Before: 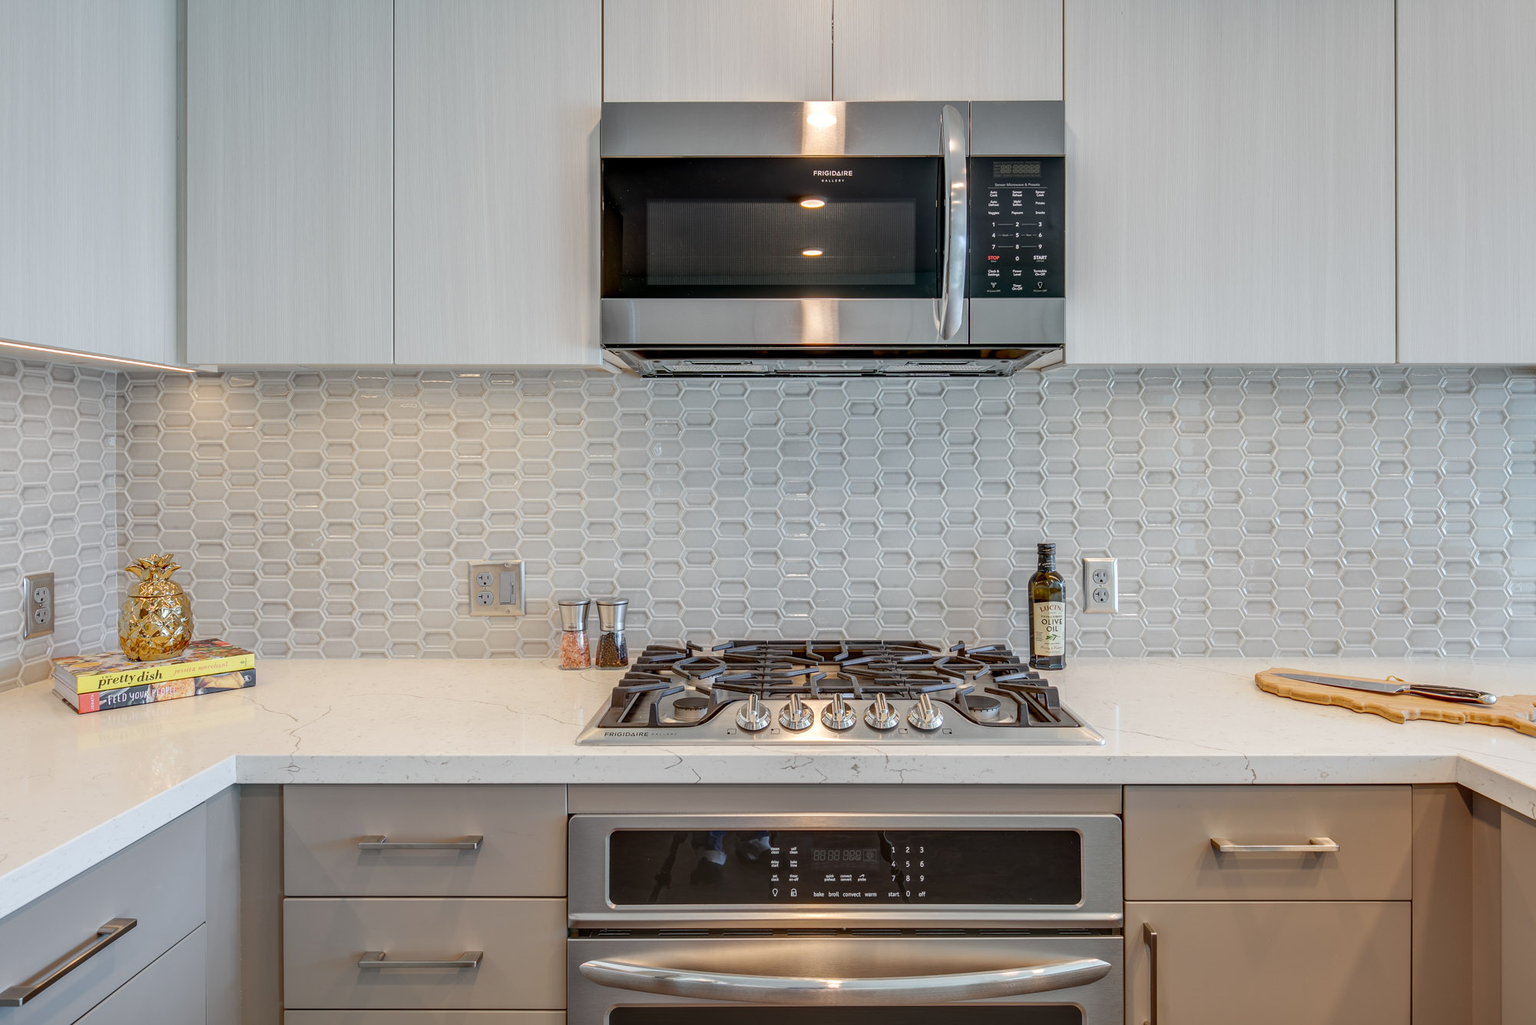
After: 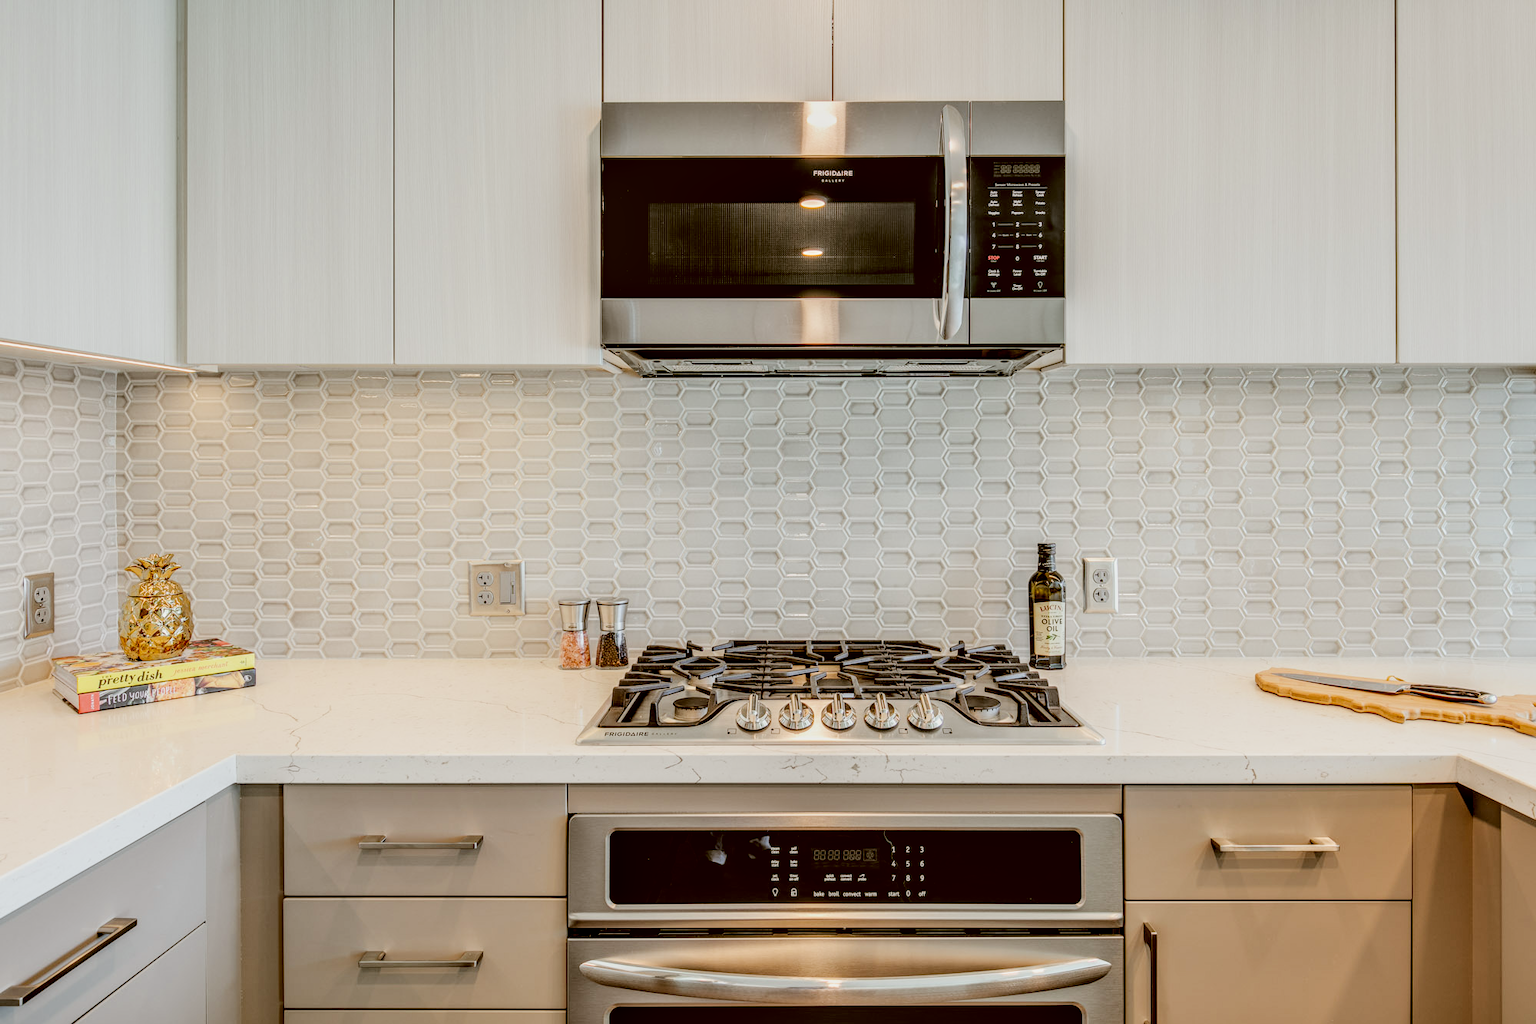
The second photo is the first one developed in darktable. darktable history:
exposure: black level correction -0.002, exposure 0.529 EV, compensate highlight preservation false
filmic rgb: black relative exposure -2.9 EV, white relative exposure 4.56 EV, hardness 1.74, contrast 1.256
color correction: highlights a* -0.573, highlights b* 0.176, shadows a* 4.58, shadows b* 20.08
local contrast: detail 130%
